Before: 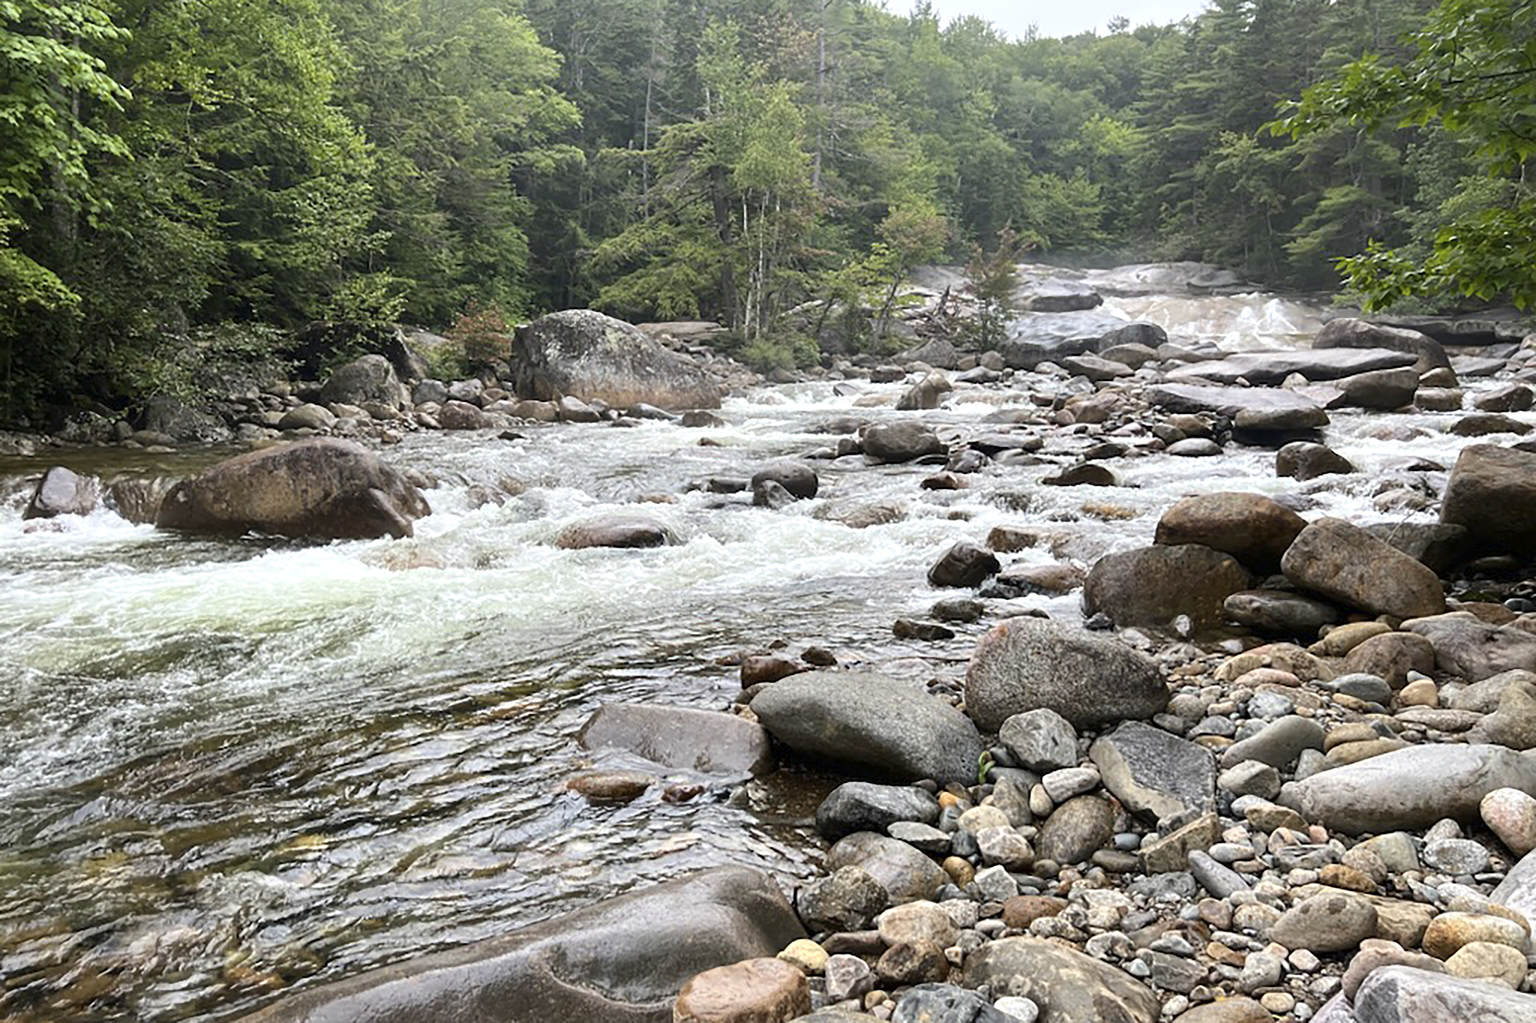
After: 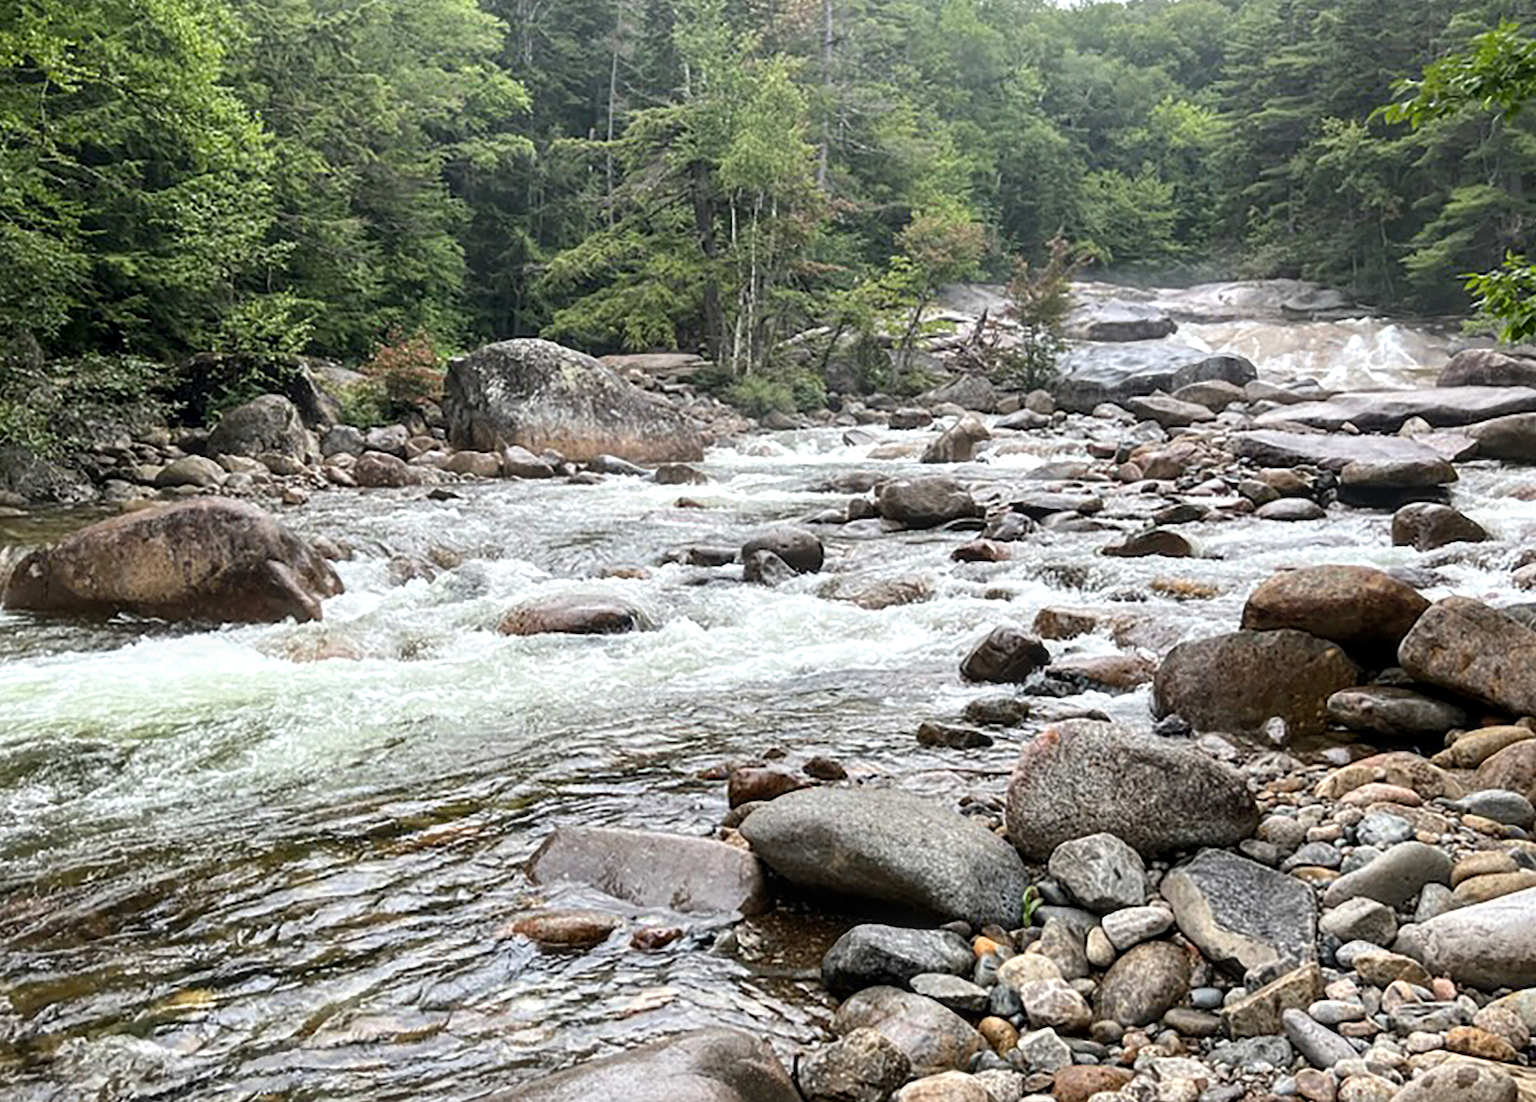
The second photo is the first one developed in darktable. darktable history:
crop: left 10.01%, top 3.591%, right 9.31%, bottom 9.459%
local contrast: on, module defaults
